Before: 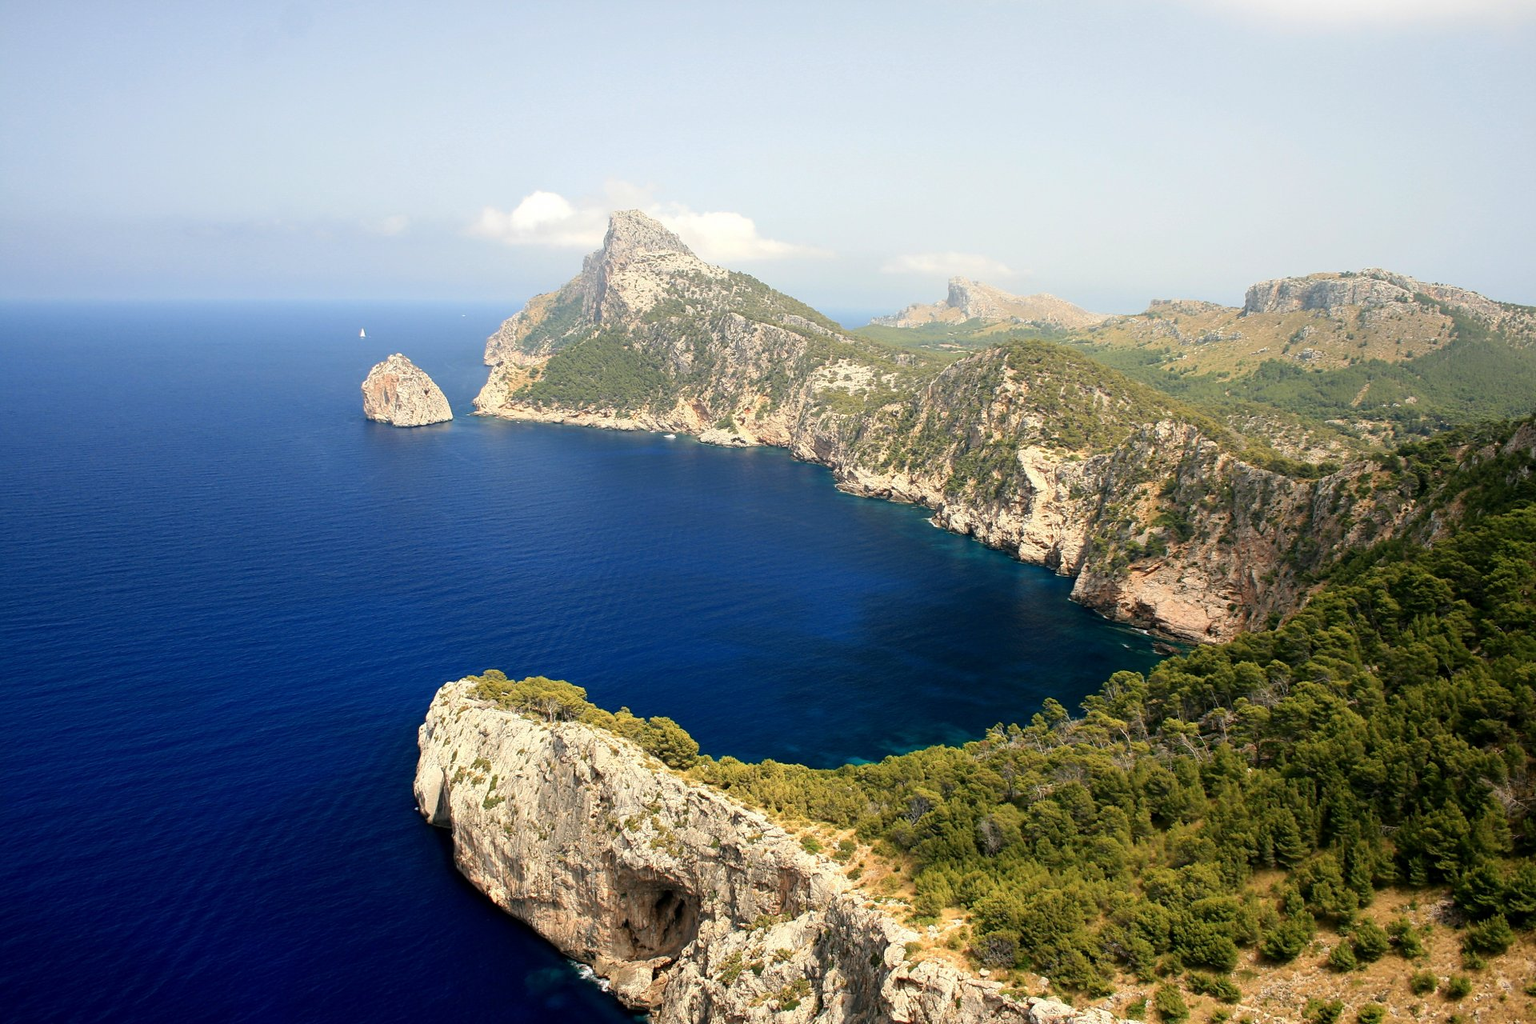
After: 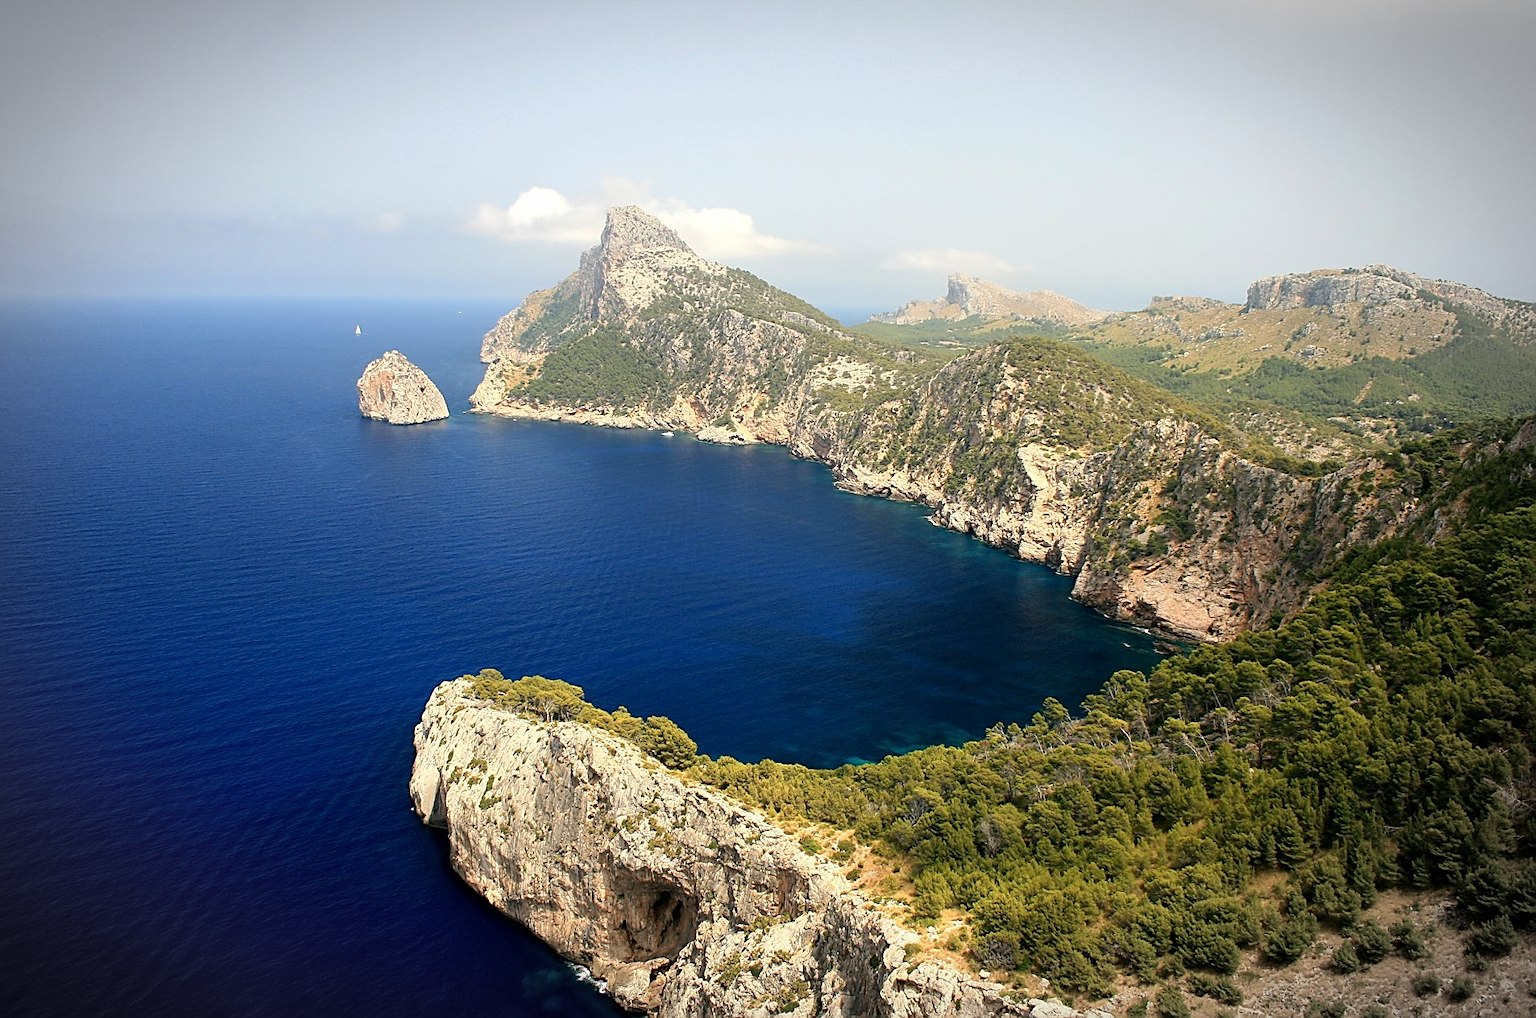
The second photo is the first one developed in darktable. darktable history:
vignetting: fall-off radius 59.74%, saturation -0.642, automatic ratio true, dithering 16-bit output
crop: left 0.499%, top 0.564%, right 0.198%, bottom 0.639%
sharpen: on, module defaults
